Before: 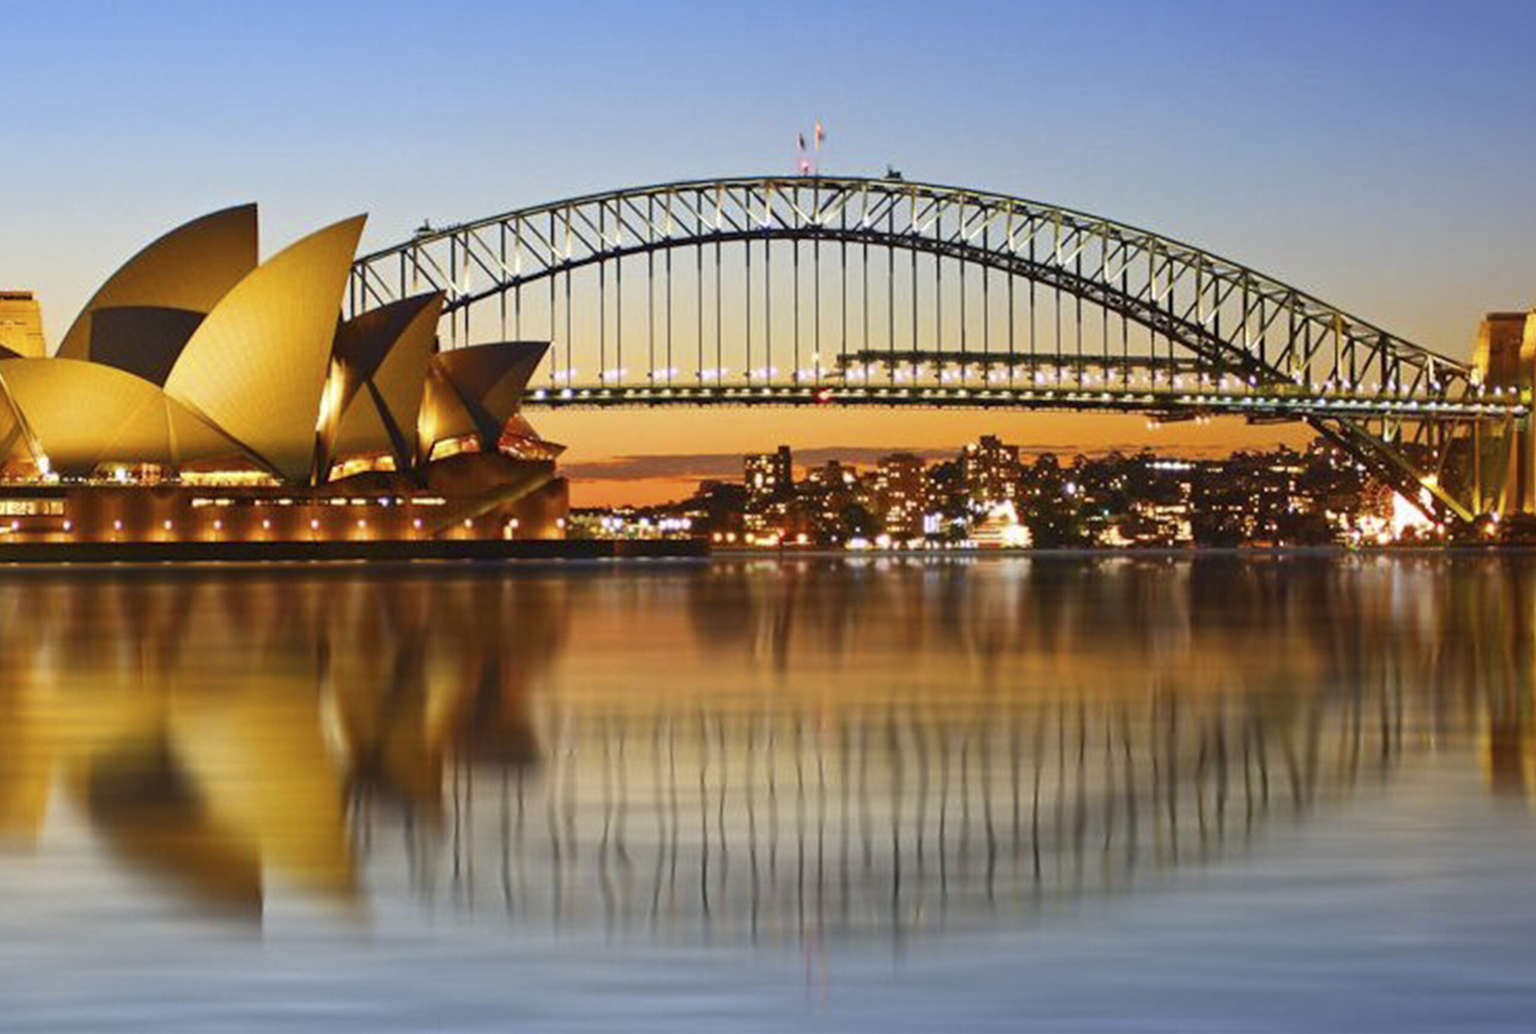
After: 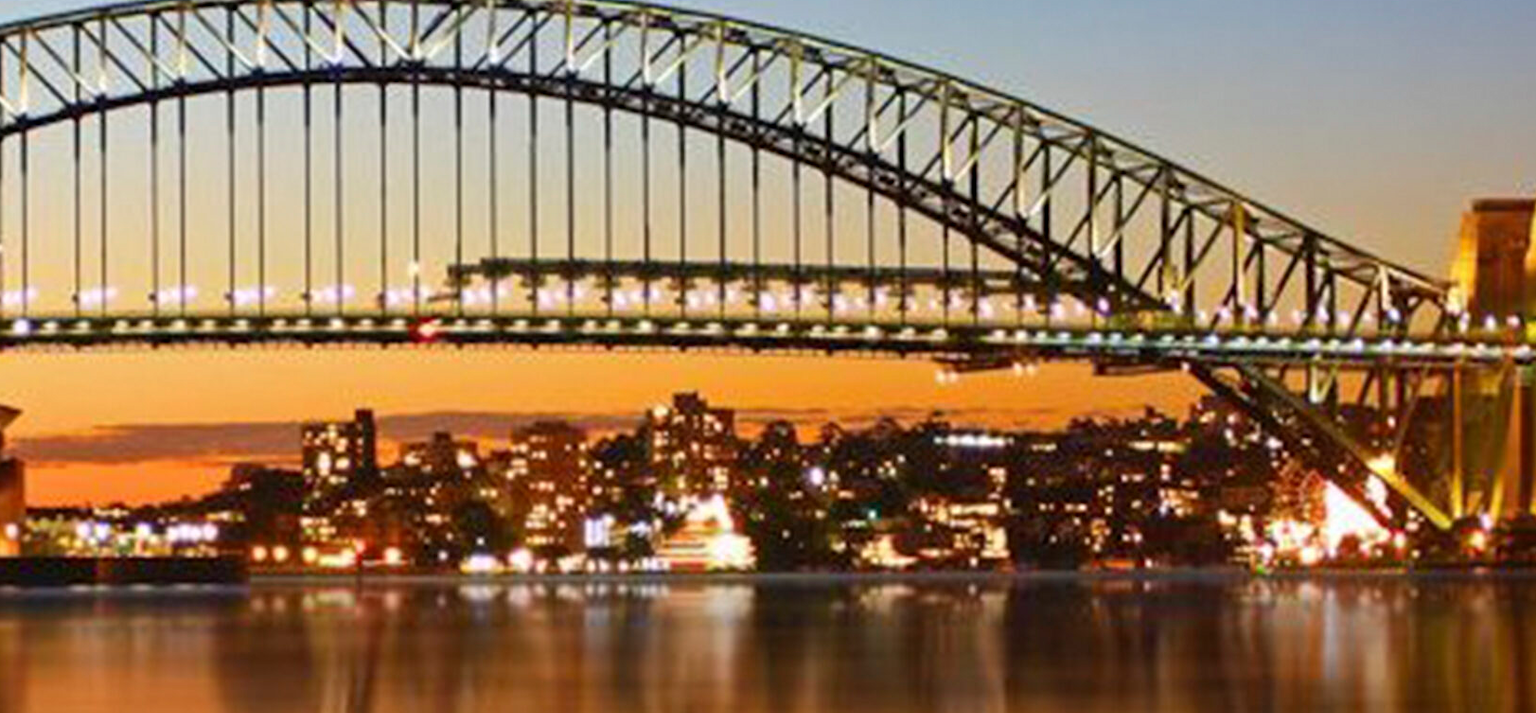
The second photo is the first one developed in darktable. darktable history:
crop: left 36.043%, top 18.095%, right 0.536%, bottom 38.148%
